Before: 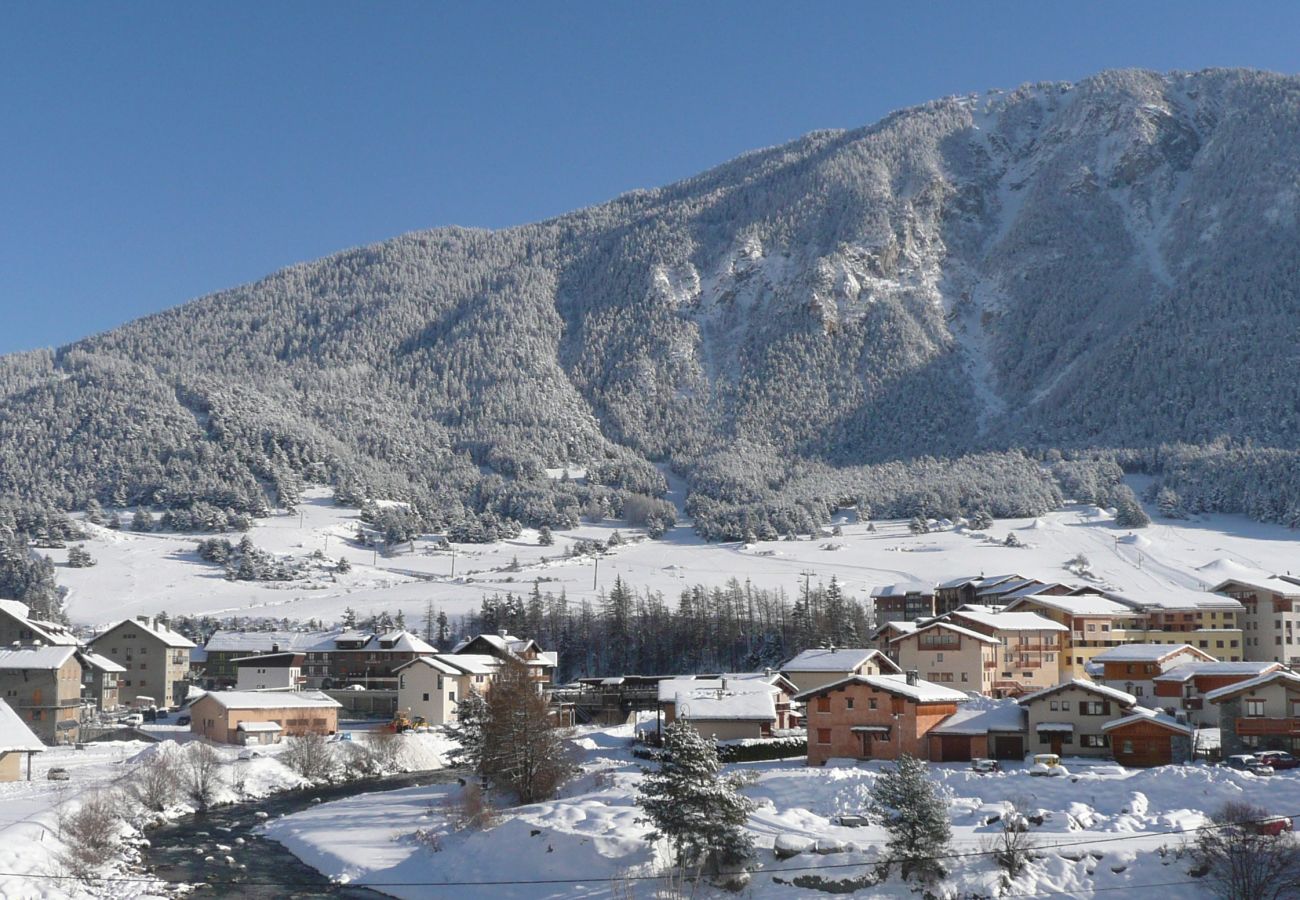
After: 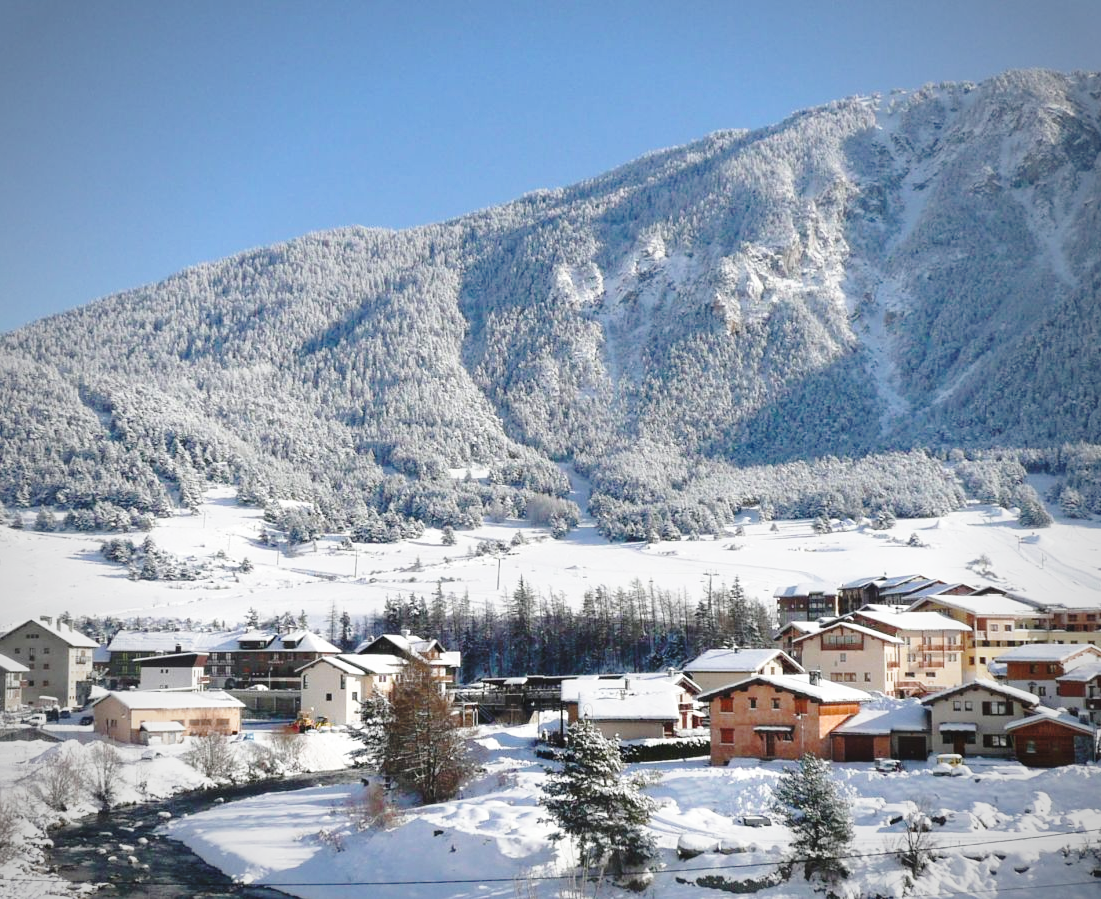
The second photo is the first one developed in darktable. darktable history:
crop: left 7.462%, right 7.842%
base curve: curves: ch0 [(0, 0) (0.036, 0.037) (0.121, 0.228) (0.46, 0.76) (0.859, 0.983) (1, 1)], preserve colors none
vignetting: fall-off start 71.46%, brightness -0.415, saturation -0.299, unbound false
